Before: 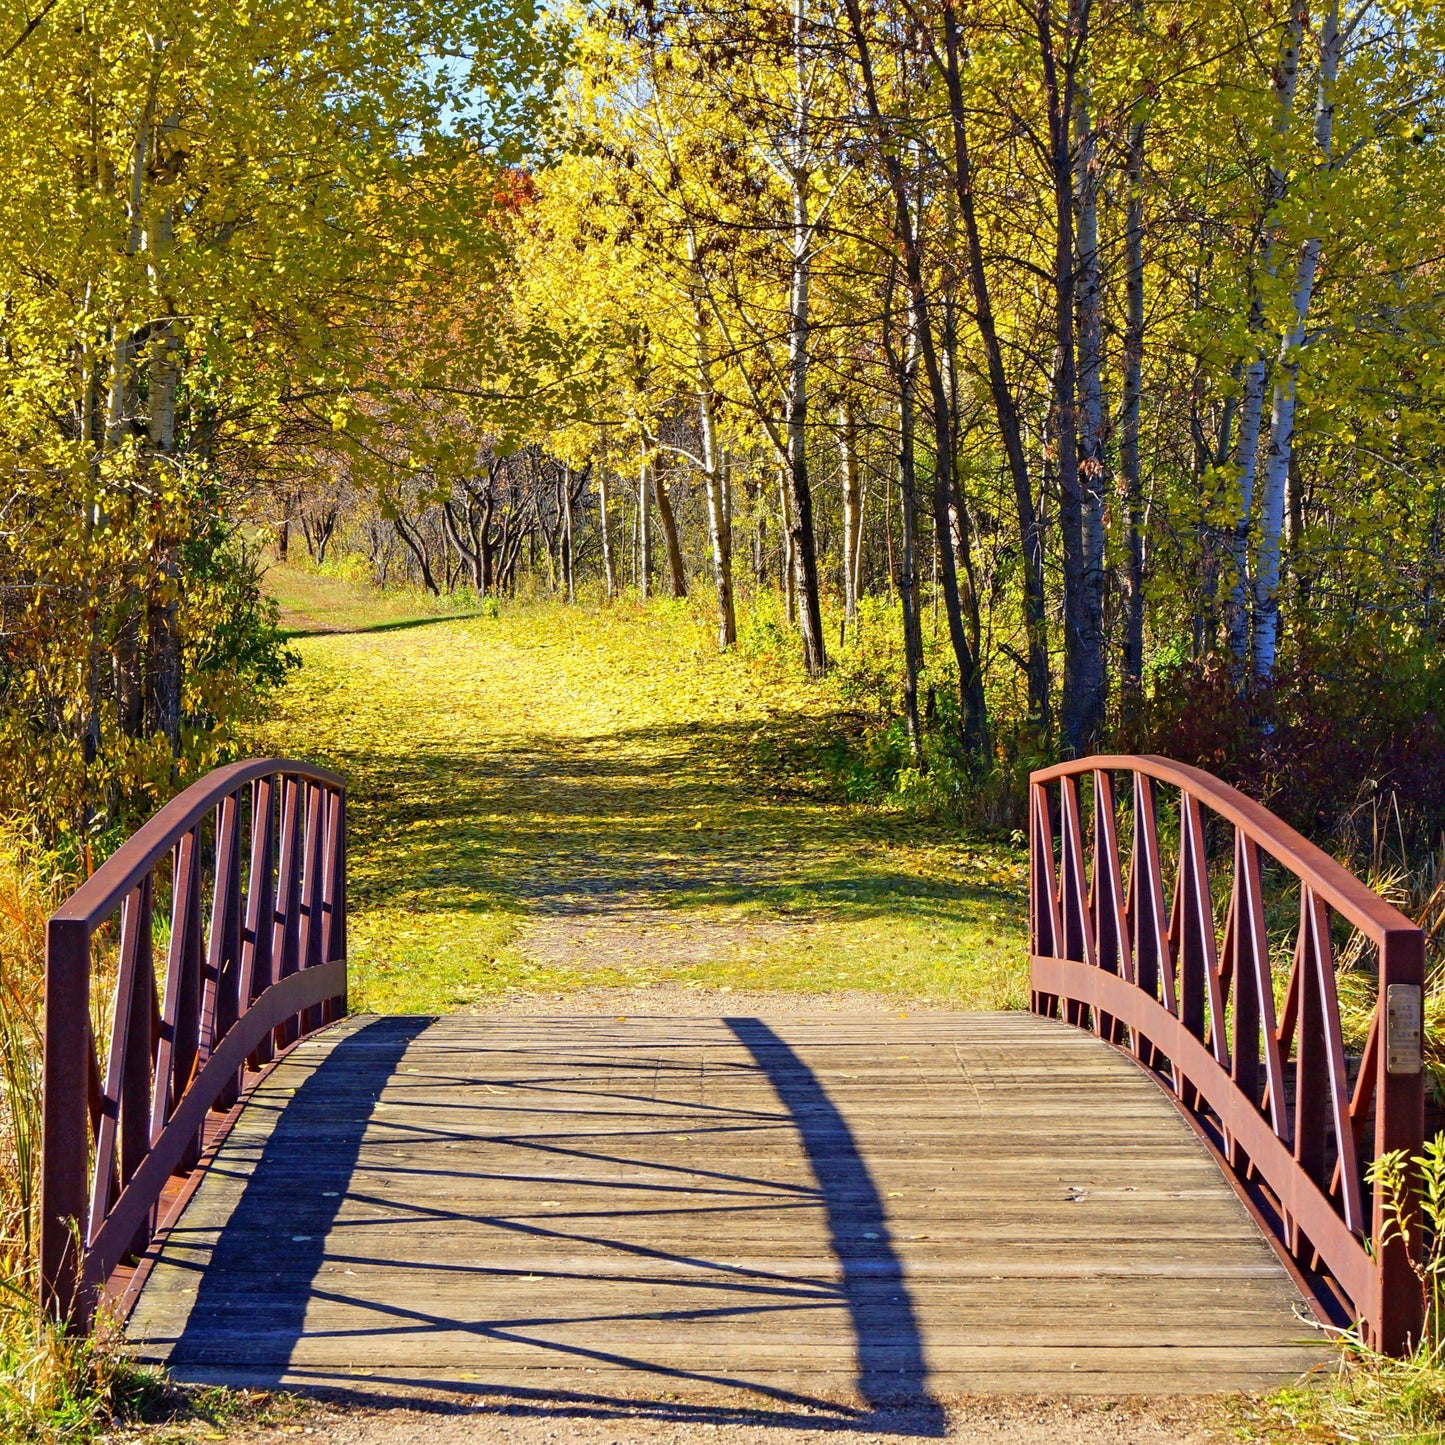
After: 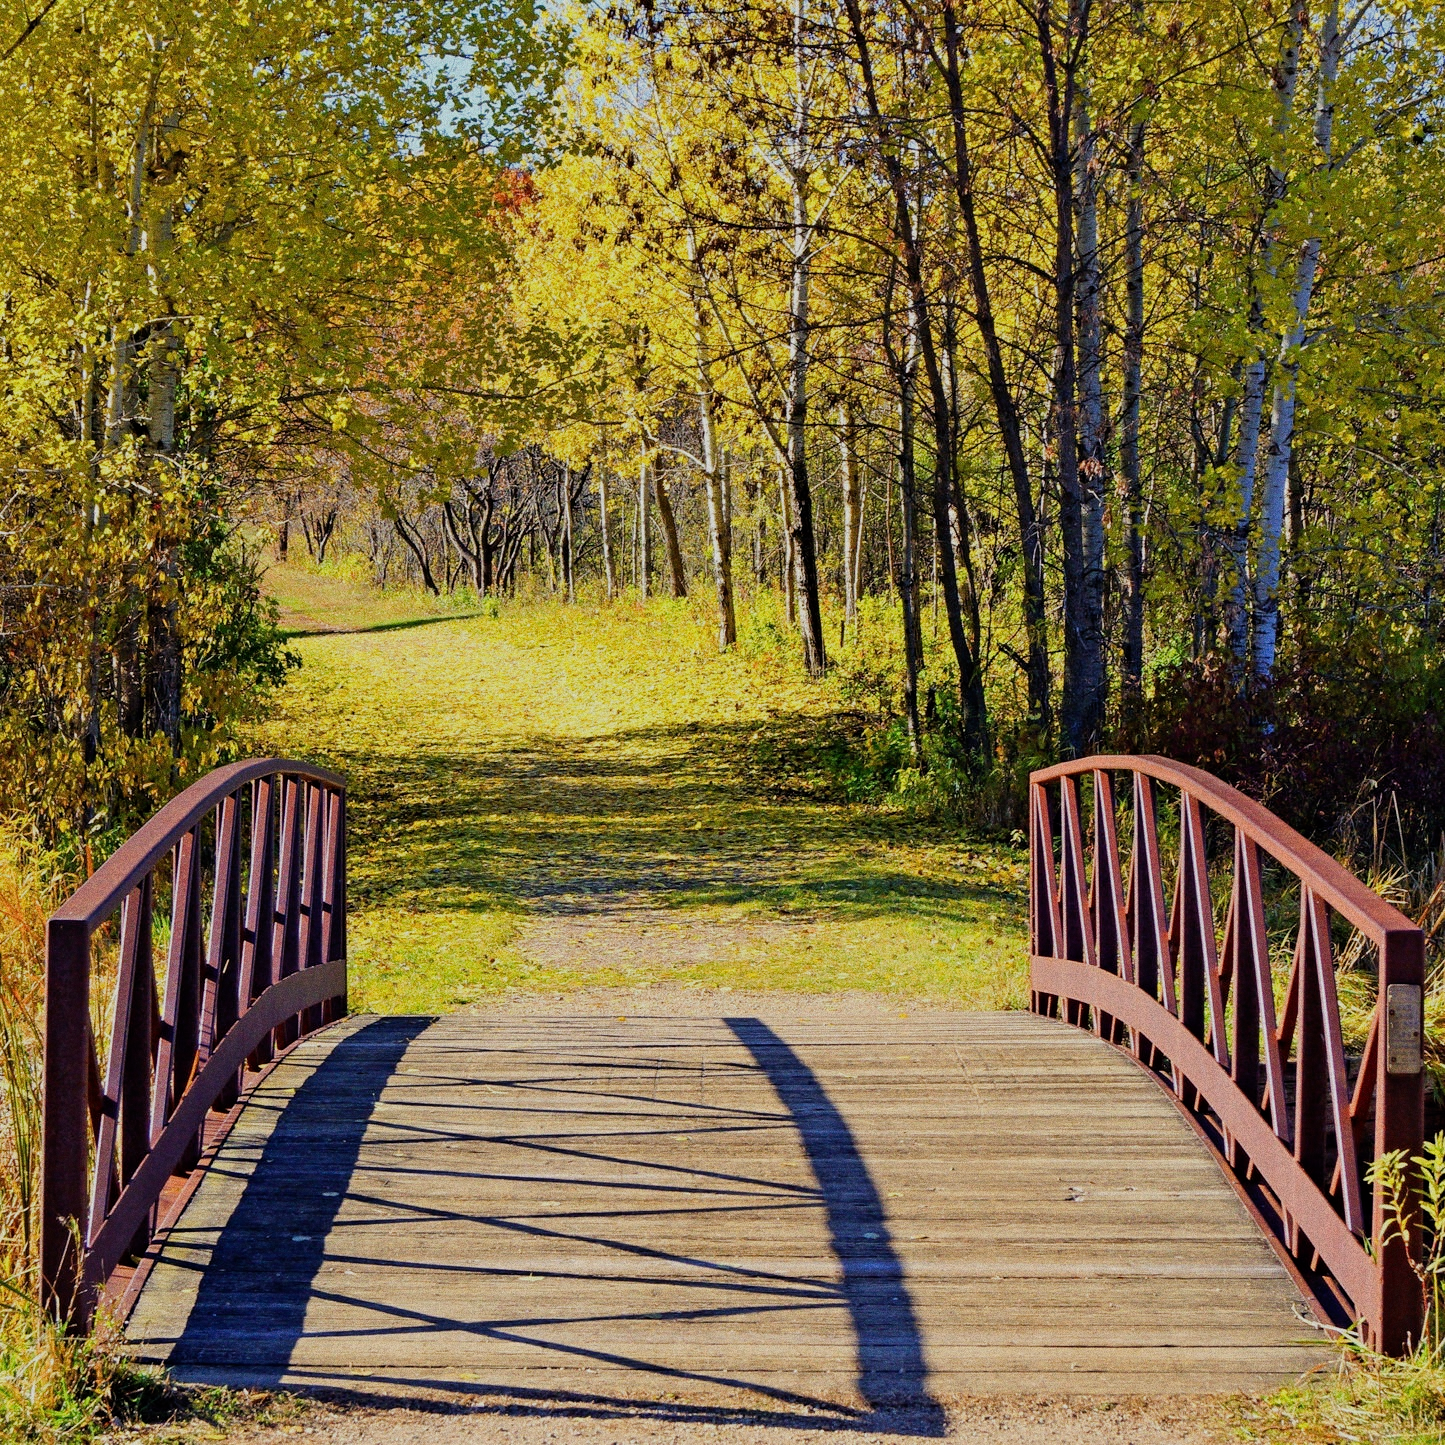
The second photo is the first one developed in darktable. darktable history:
filmic rgb: black relative exposure -7.65 EV, white relative exposure 4.56 EV, hardness 3.61
grain: coarseness 0.09 ISO, strength 40%
